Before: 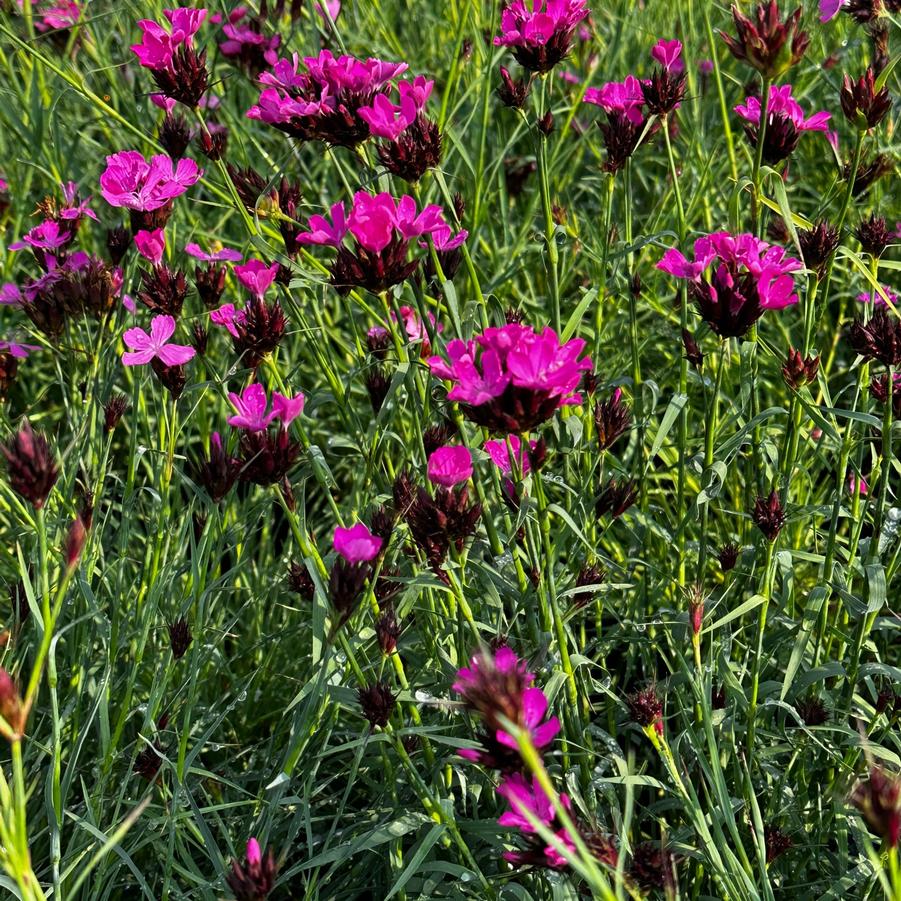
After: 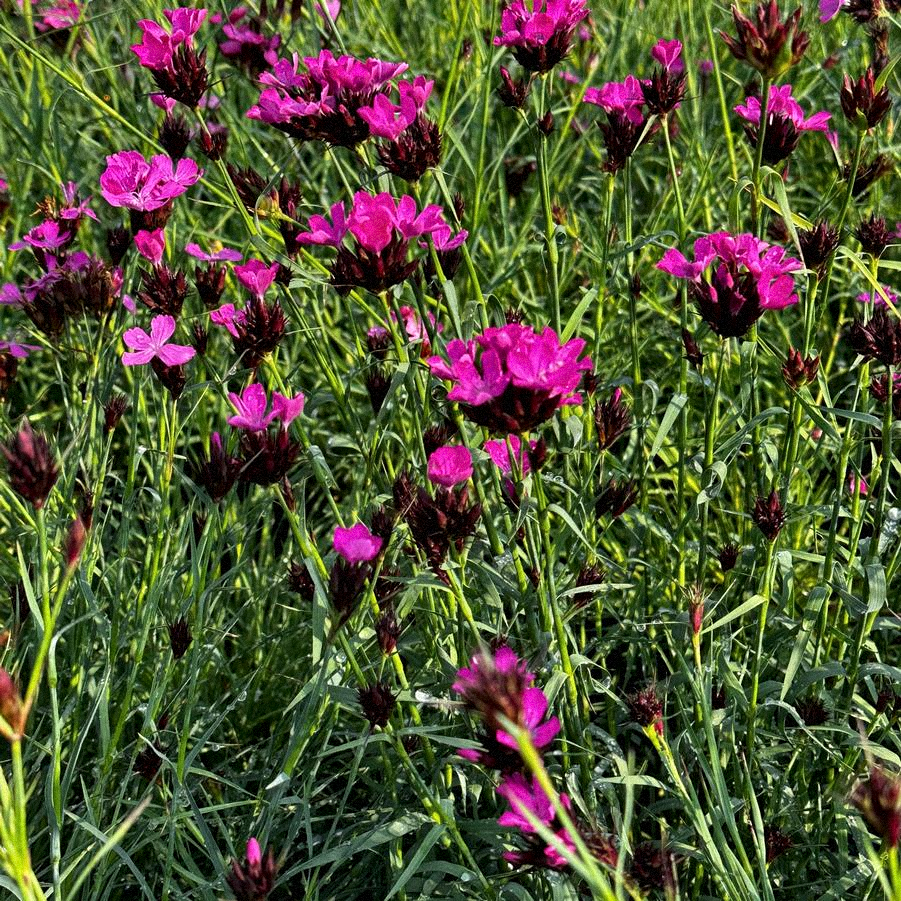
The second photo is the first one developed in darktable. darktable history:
grain: mid-tones bias 0%
local contrast: mode bilateral grid, contrast 30, coarseness 25, midtone range 0.2
